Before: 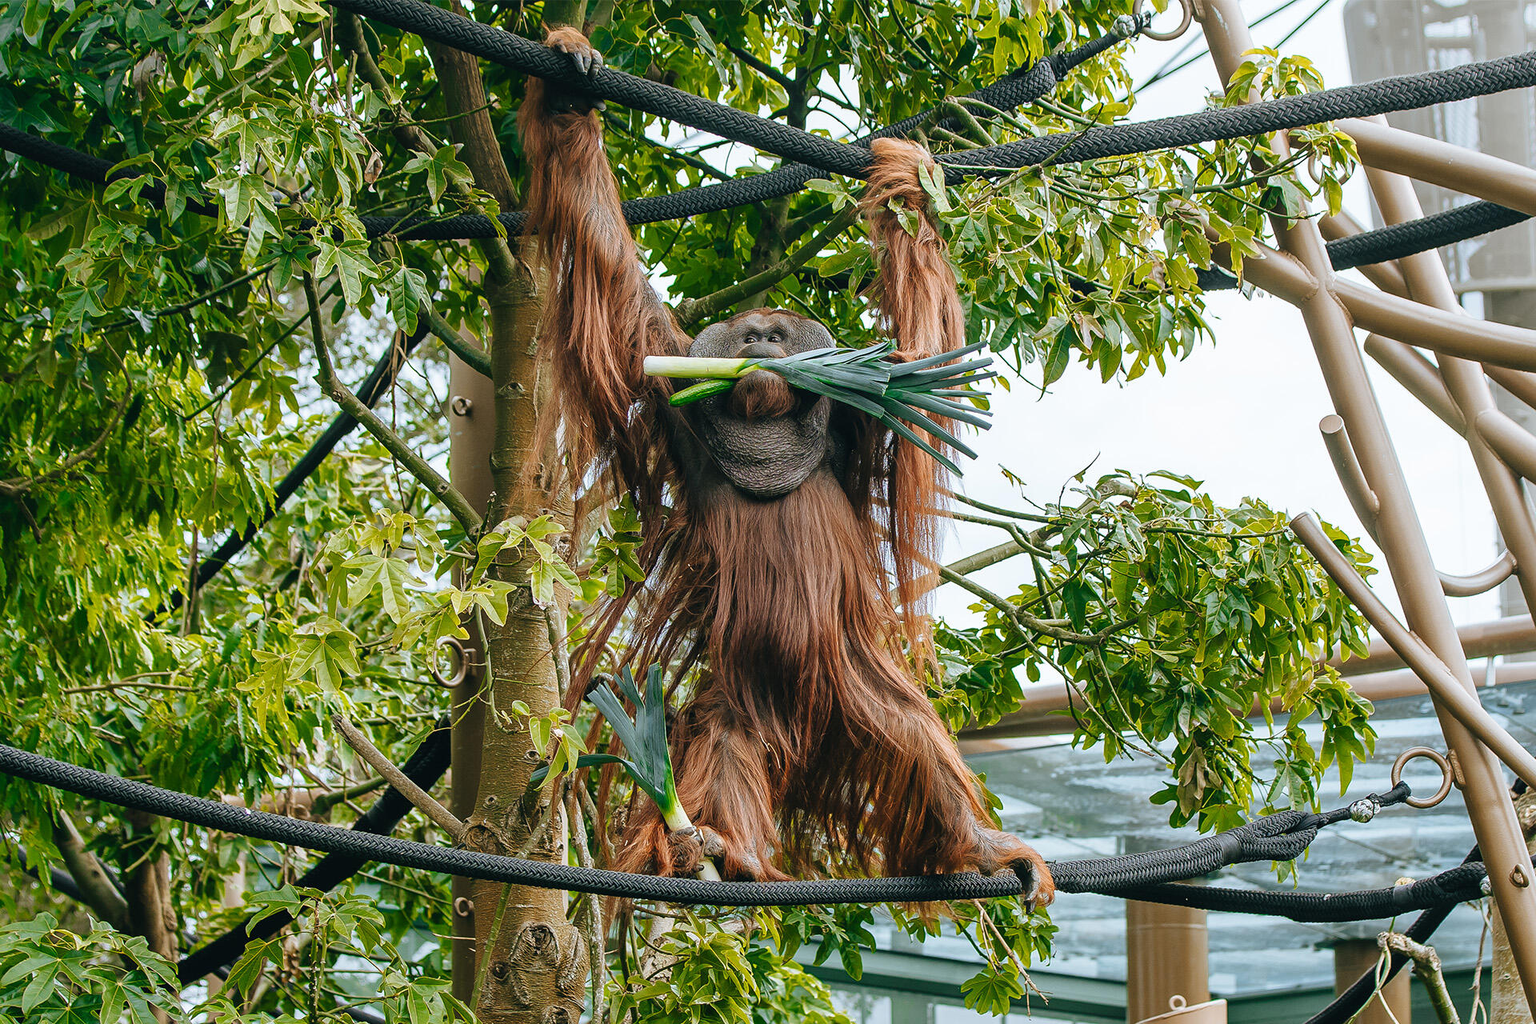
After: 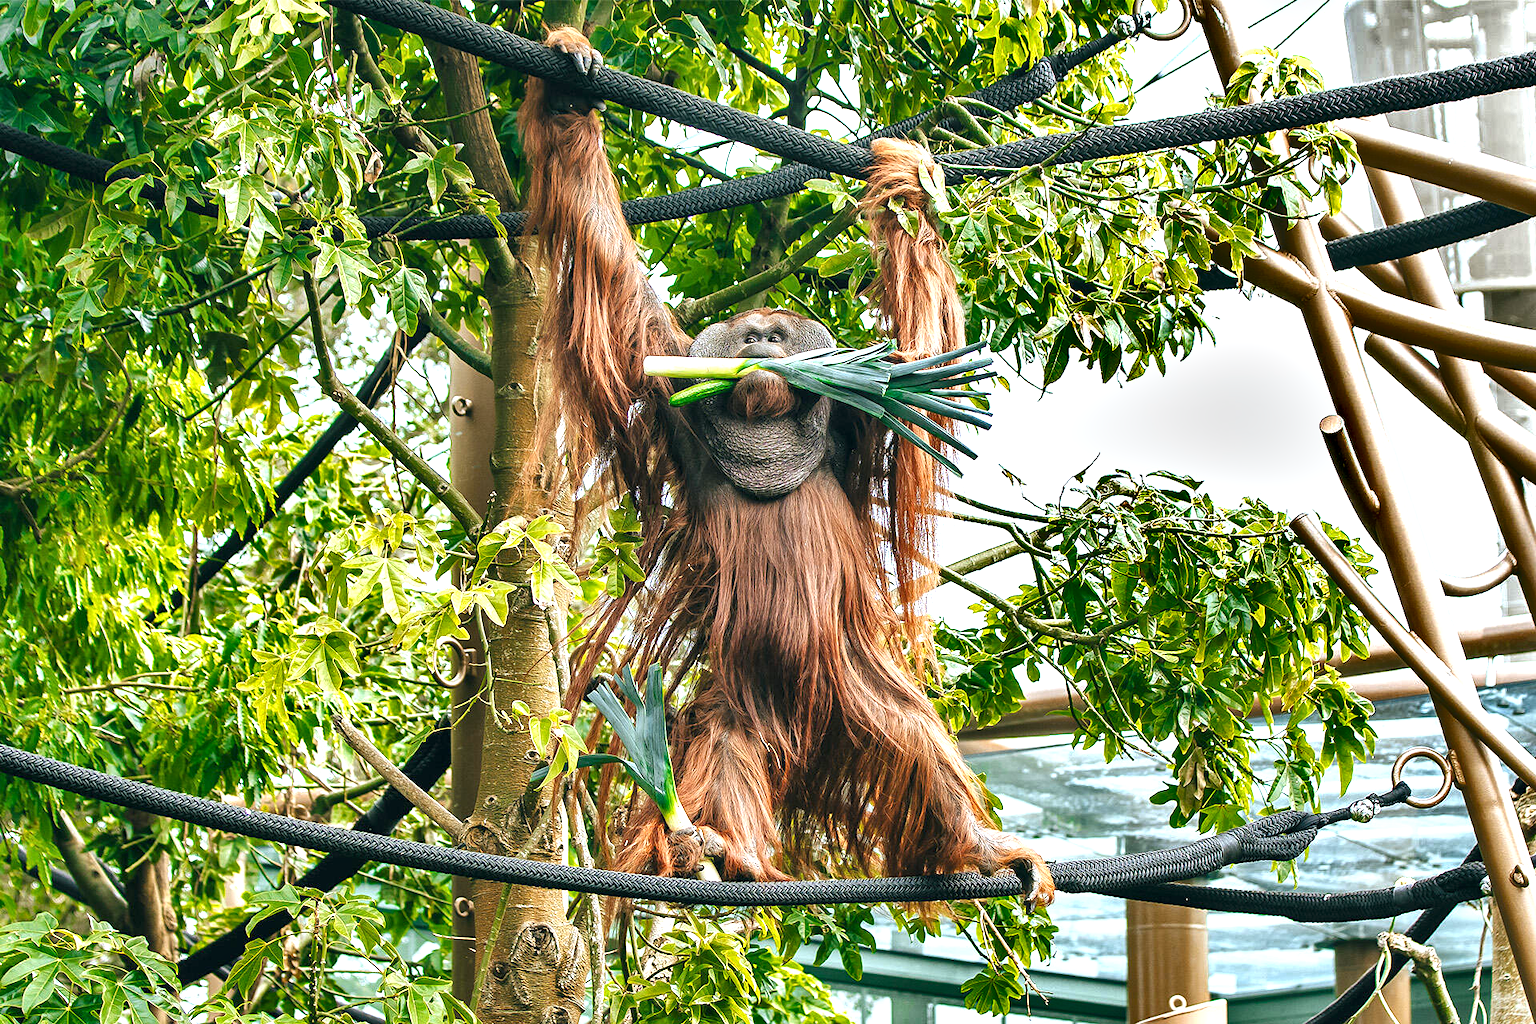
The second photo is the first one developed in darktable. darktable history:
shadows and highlights: shadows 30.63, highlights -63.22, shadows color adjustment 98%, highlights color adjustment 58.61%, soften with gaussian
local contrast: highlights 100%, shadows 100%, detail 120%, midtone range 0.2
exposure: black level correction 0.001, exposure 1.05 EV, compensate exposure bias true, compensate highlight preservation false
